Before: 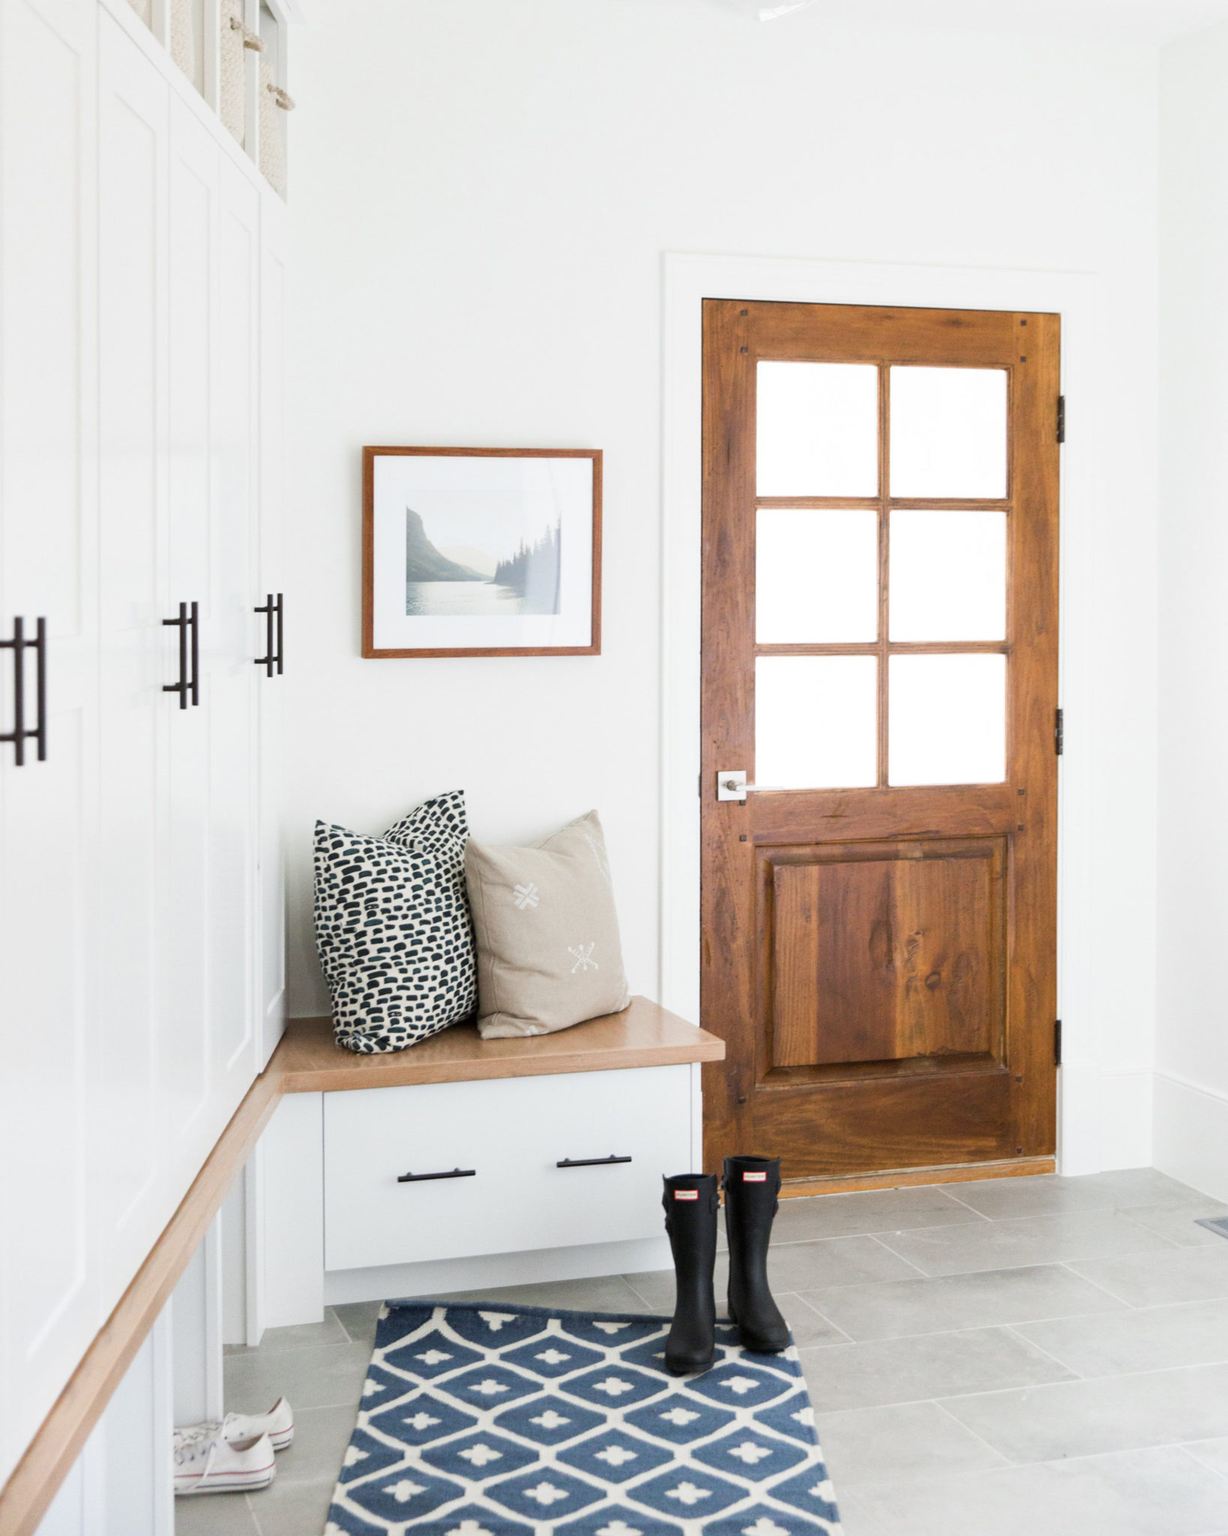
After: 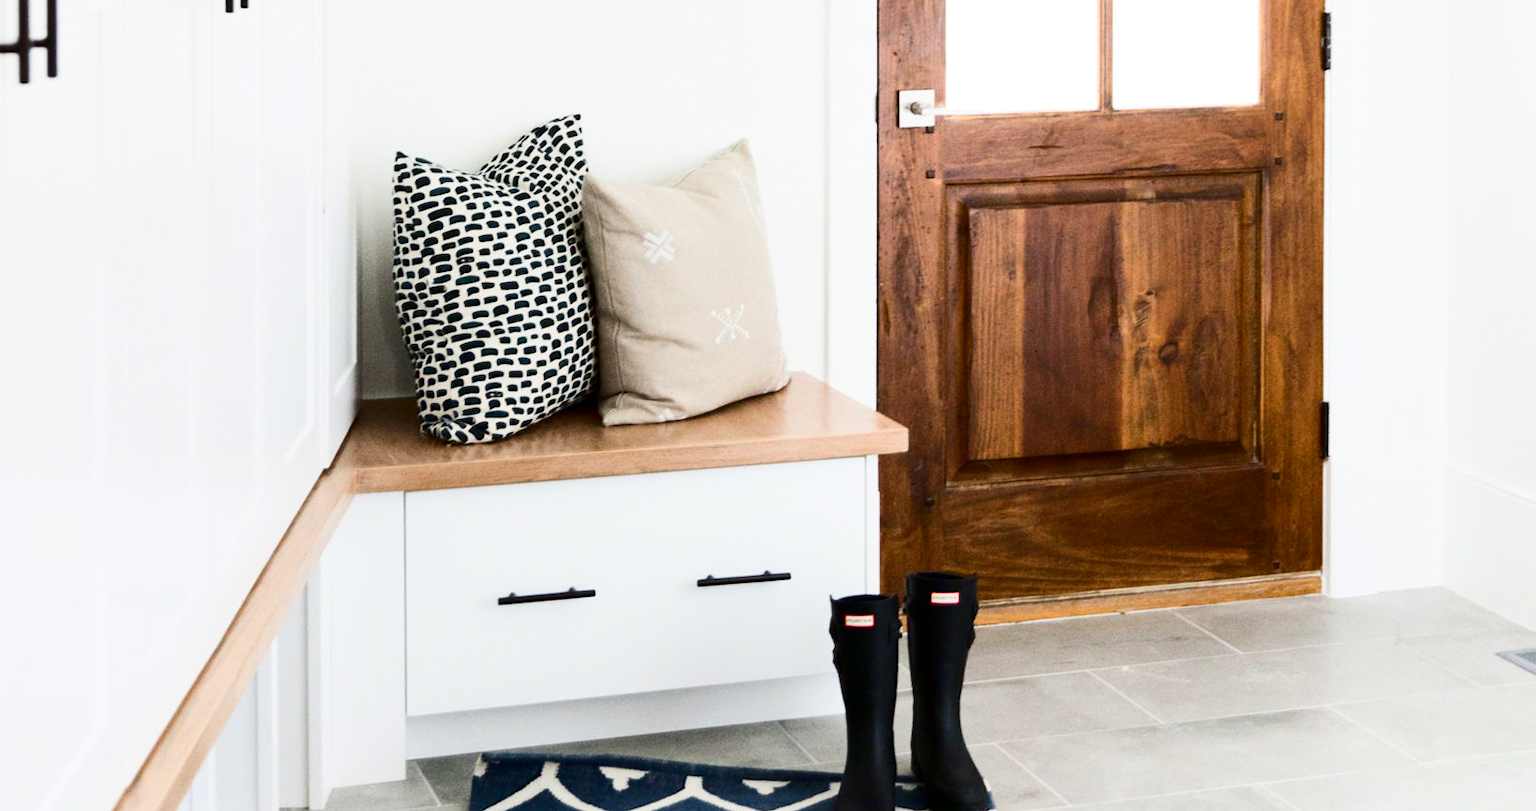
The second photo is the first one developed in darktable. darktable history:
contrast brightness saturation: contrast 0.32, brightness -0.08, saturation 0.17
crop: top 45.551%, bottom 12.262%
